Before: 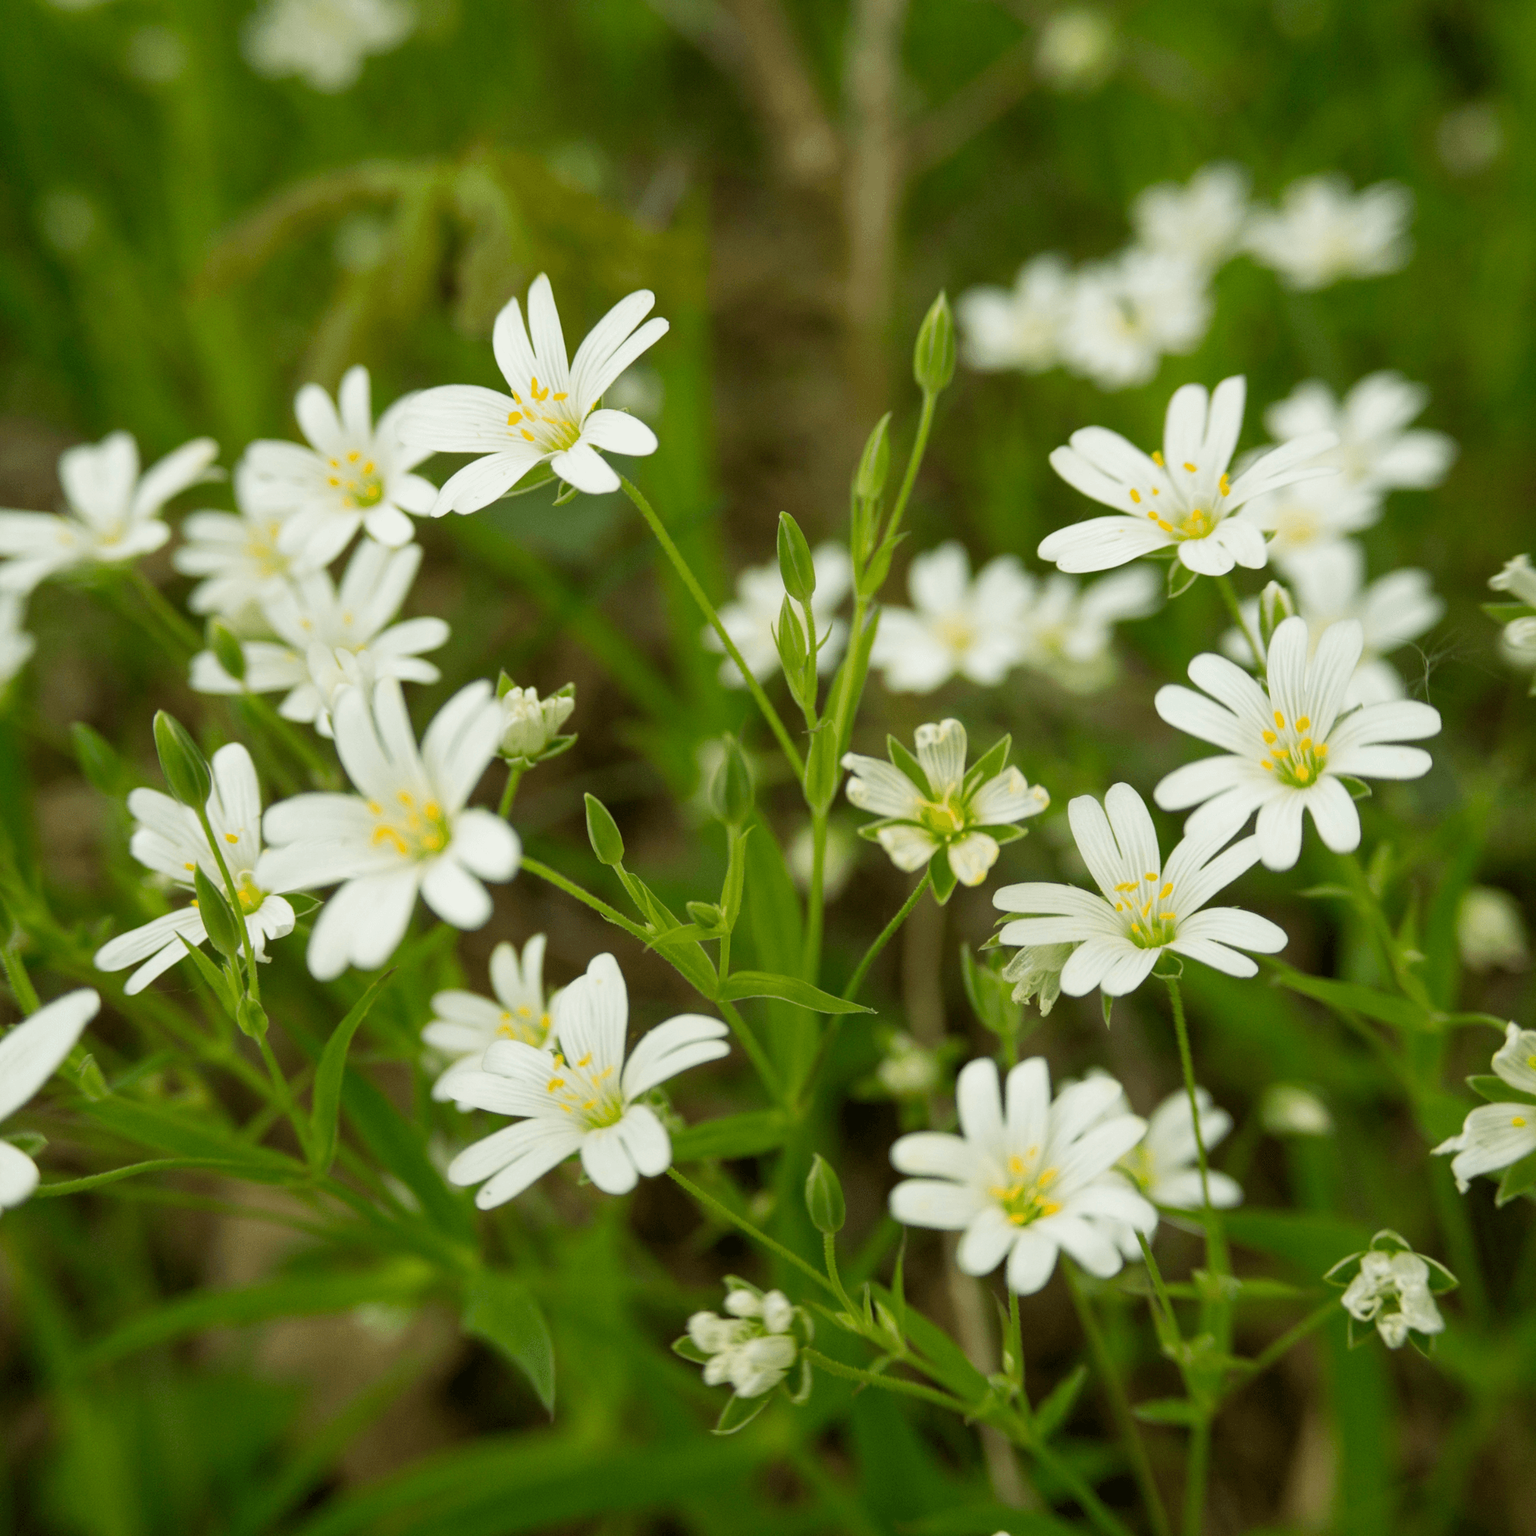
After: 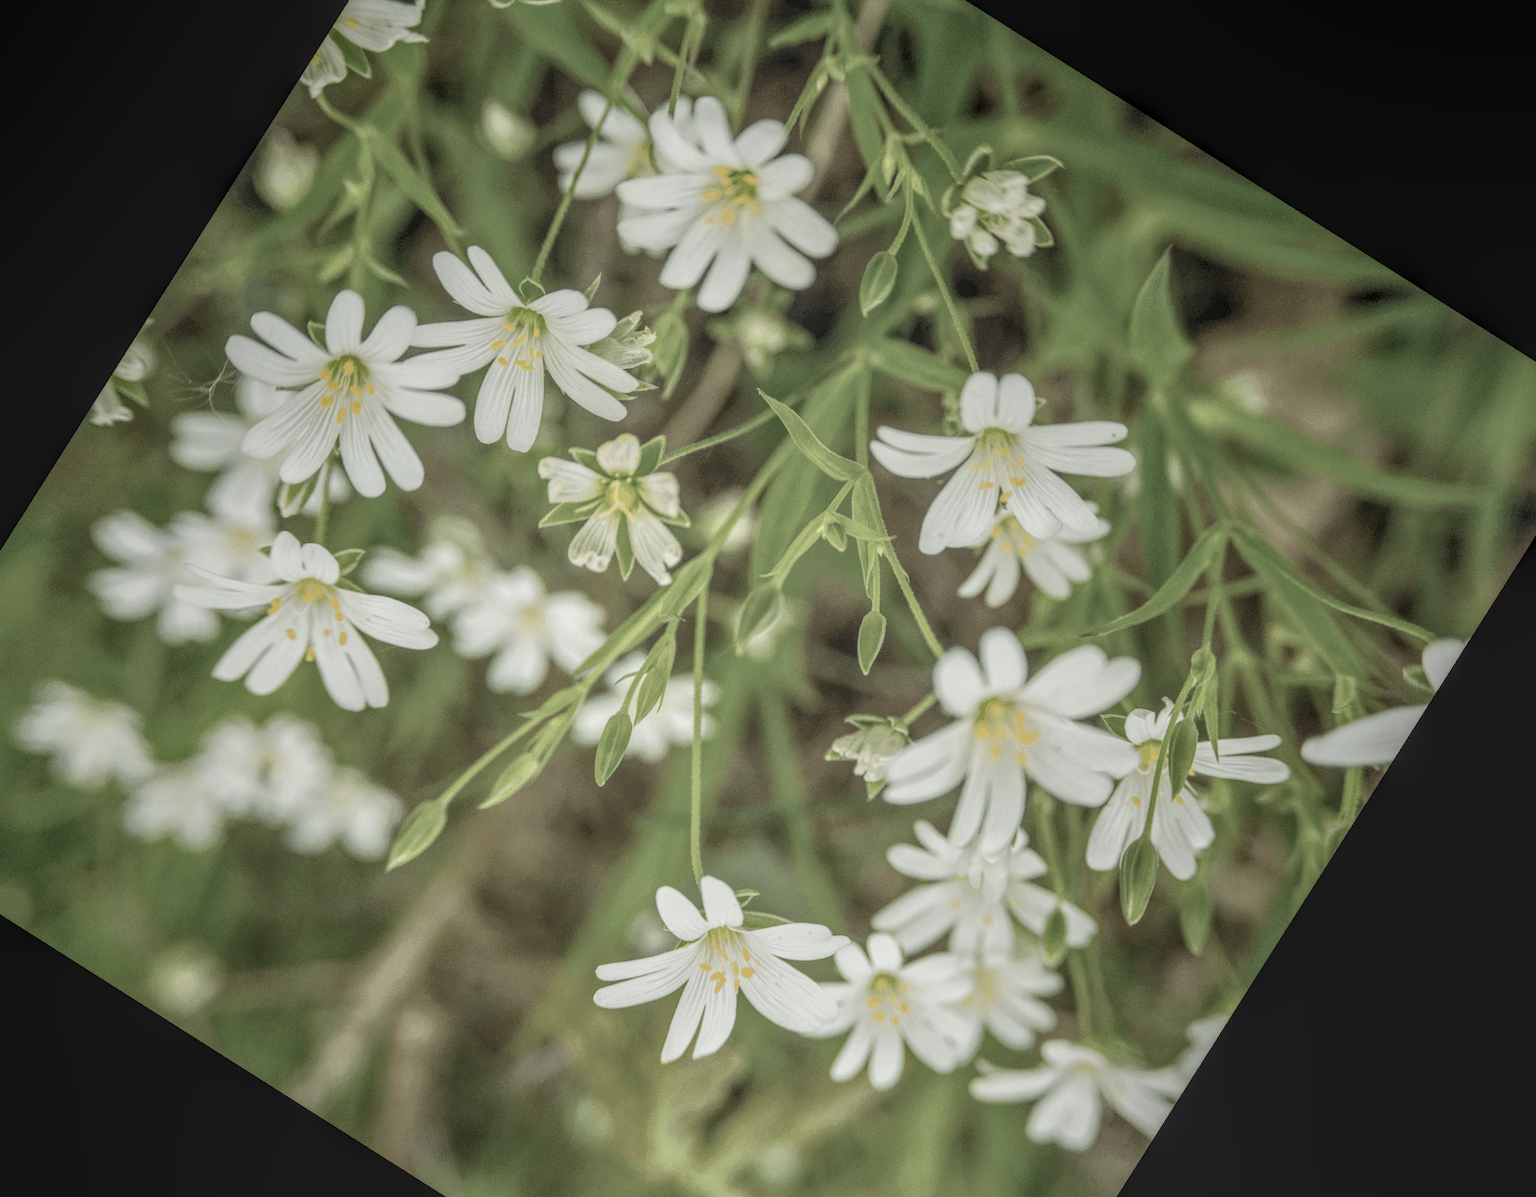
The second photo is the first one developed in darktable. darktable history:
crop and rotate: angle 147.63°, left 9.22%, top 15.675%, right 4.36%, bottom 16.929%
local contrast: highlights 20%, shadows 25%, detail 199%, midtone range 0.2
contrast brightness saturation: brightness 0.187, saturation -0.482
